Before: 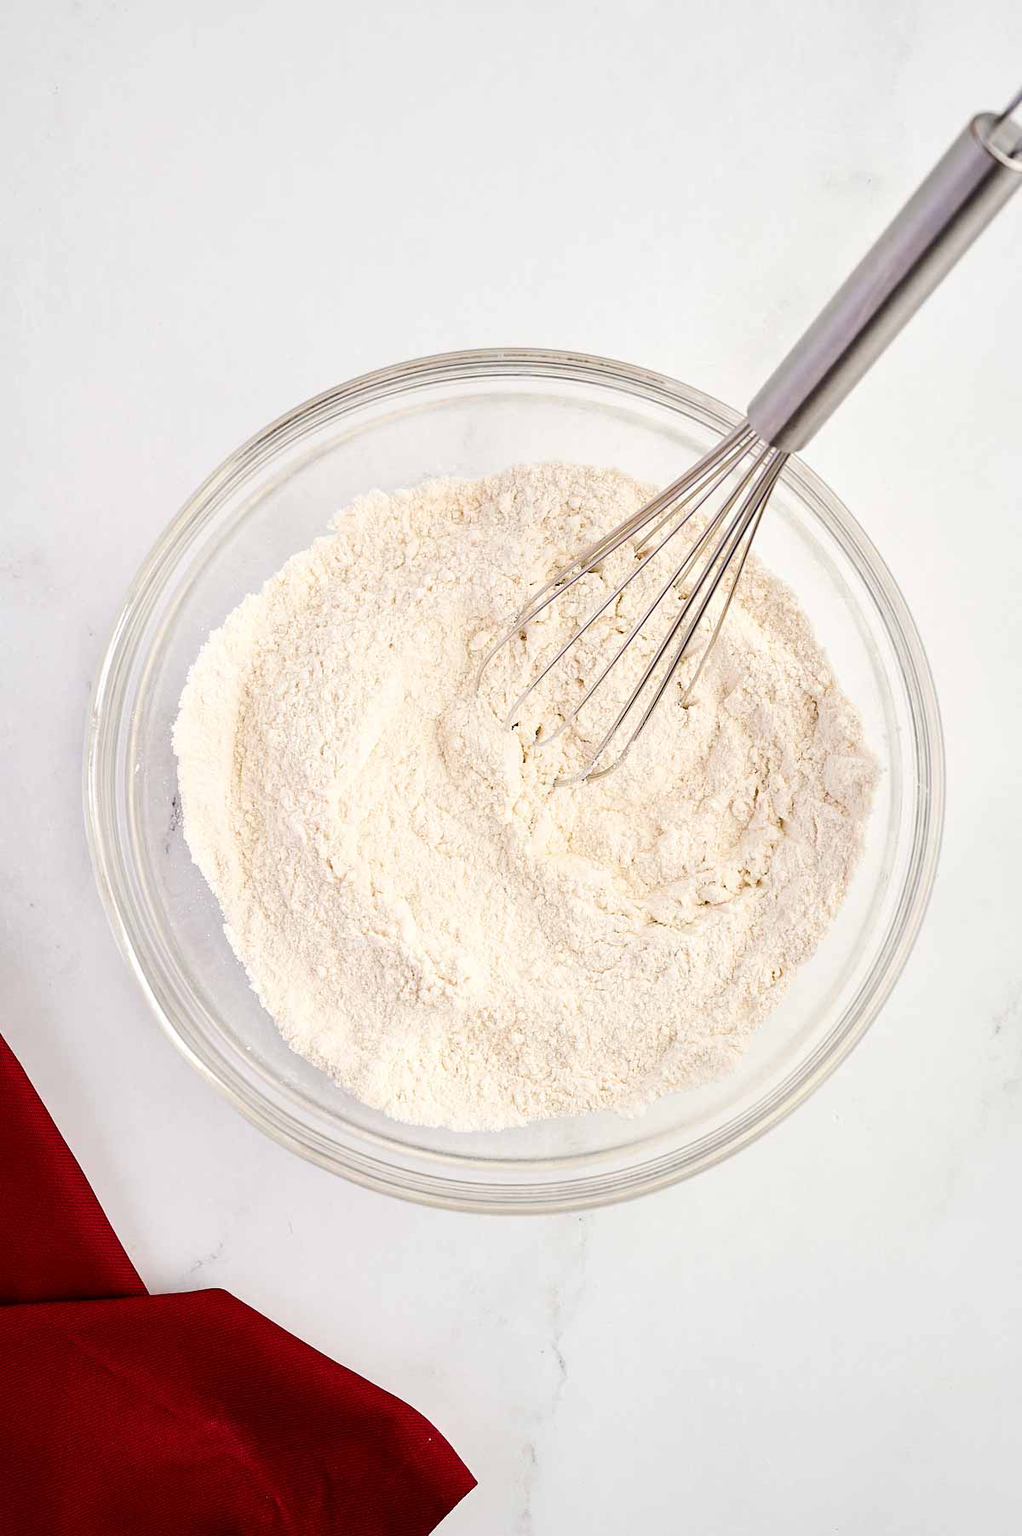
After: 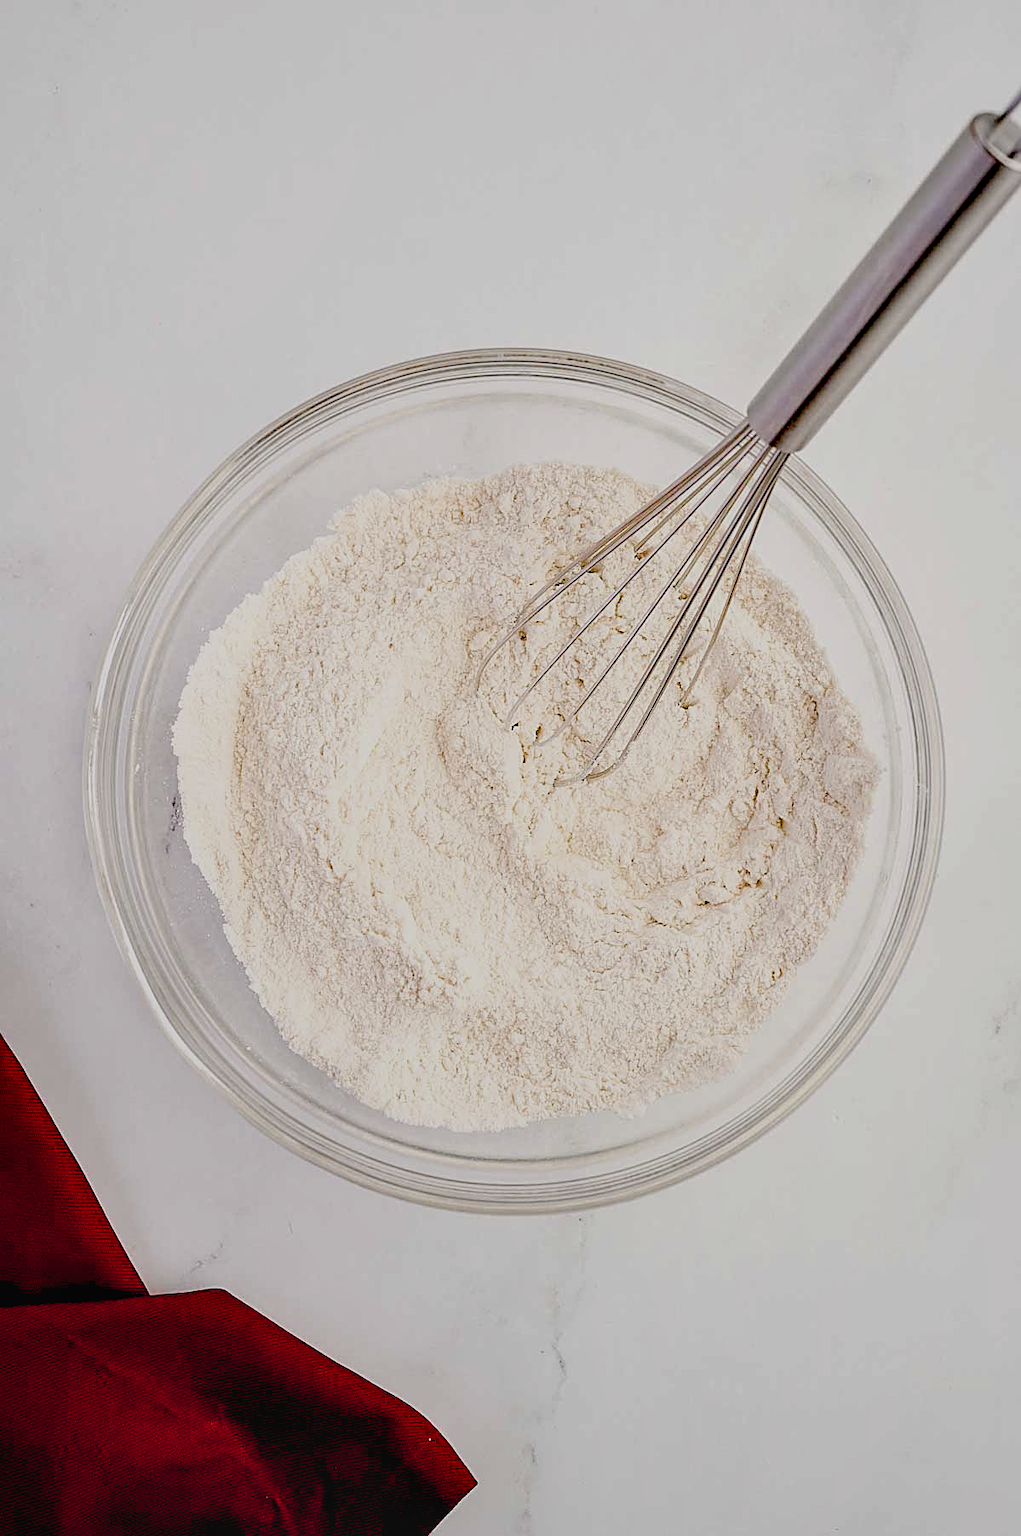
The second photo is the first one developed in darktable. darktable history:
sharpen: on, module defaults
local contrast: on, module defaults
color balance rgb: shadows lift › chroma 1%, shadows lift › hue 113°, highlights gain › chroma 0.2%, highlights gain › hue 333°, perceptual saturation grading › global saturation 20%, perceptual saturation grading › highlights -50%, perceptual saturation grading › shadows 25%, contrast -20%
exposure: black level correction 0.046, exposure -0.228 EV, compensate highlight preservation false
